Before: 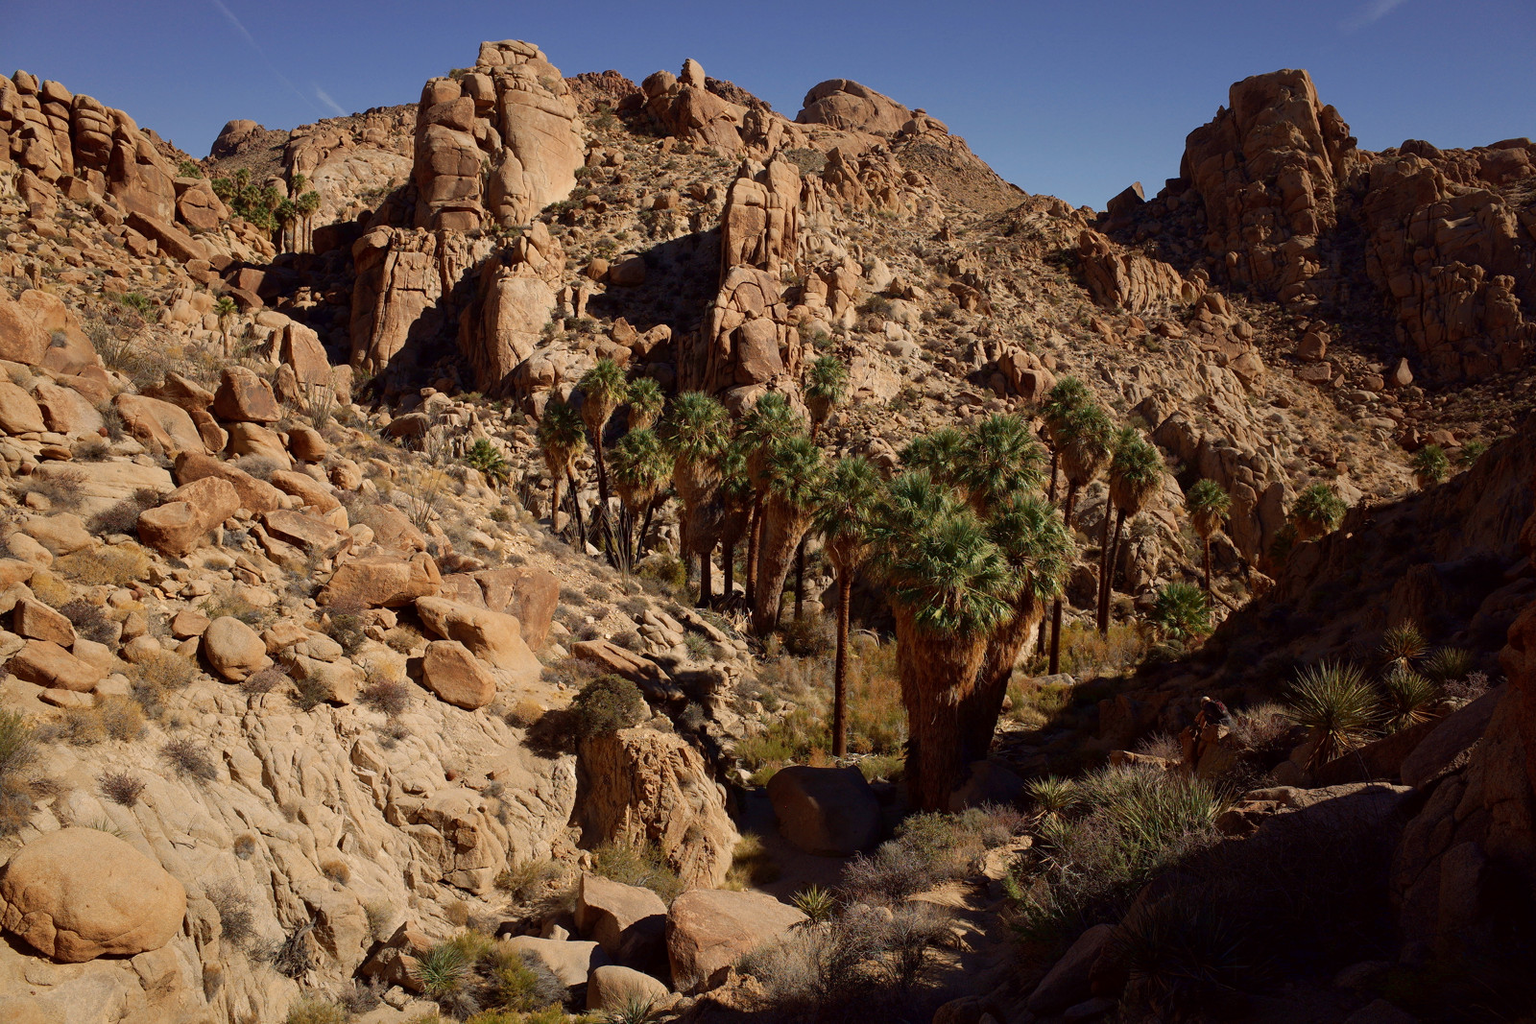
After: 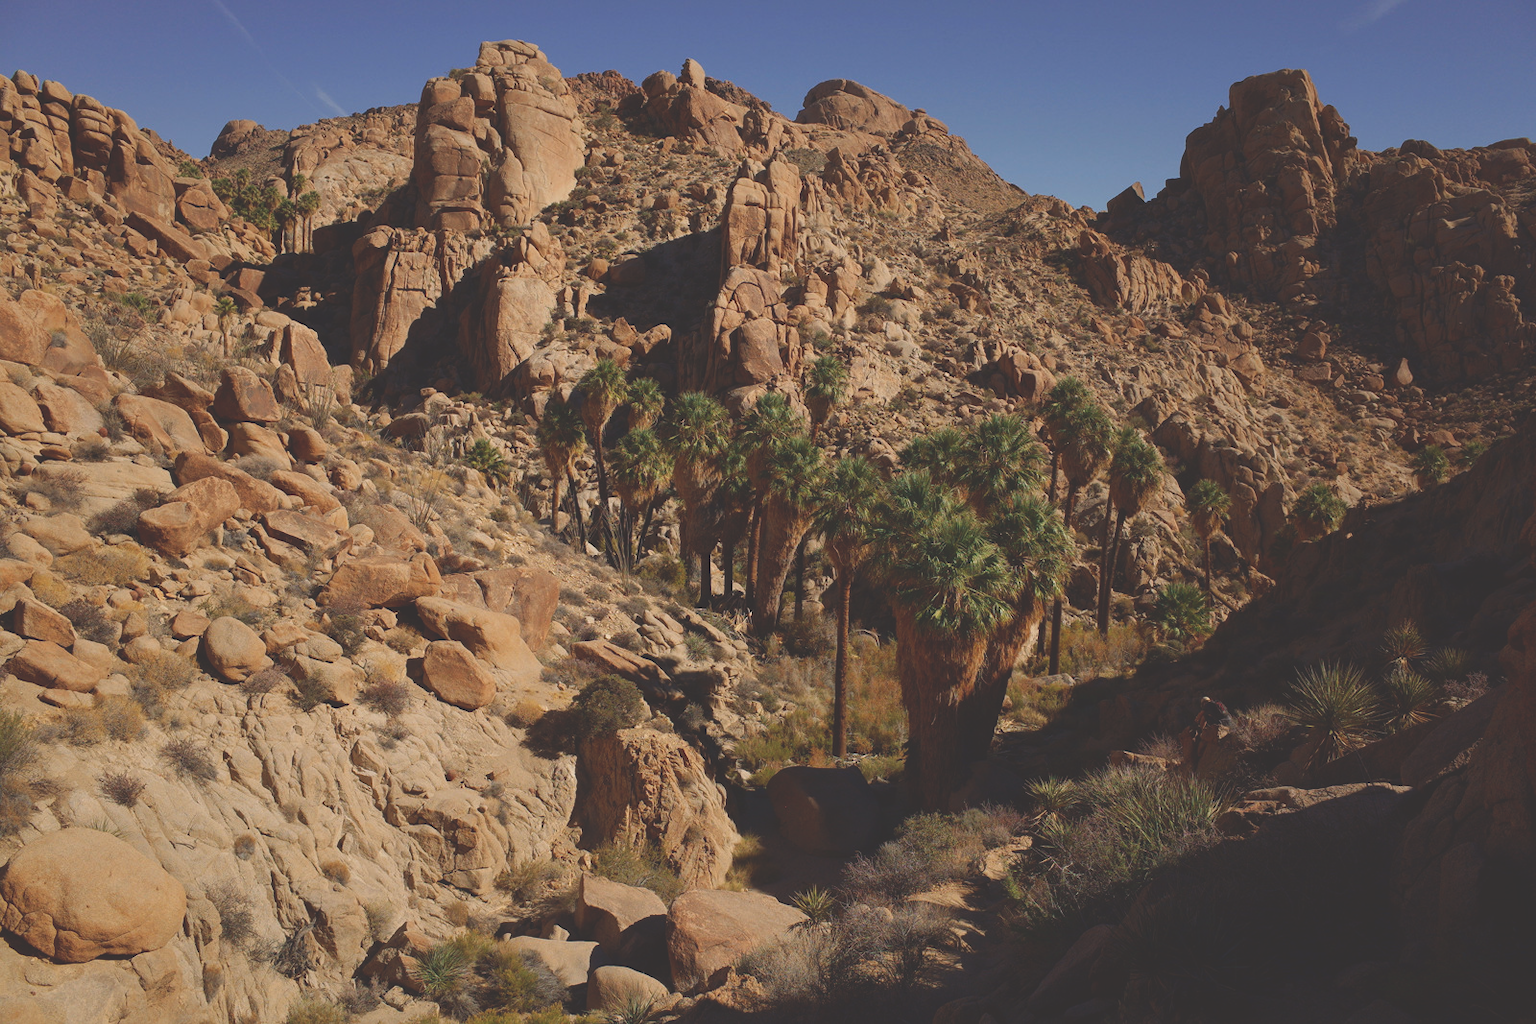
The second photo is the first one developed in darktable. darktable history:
exposure: black level correction -0.025, exposure -0.117 EV, compensate highlight preservation false
contrast brightness saturation: contrast -0.11
